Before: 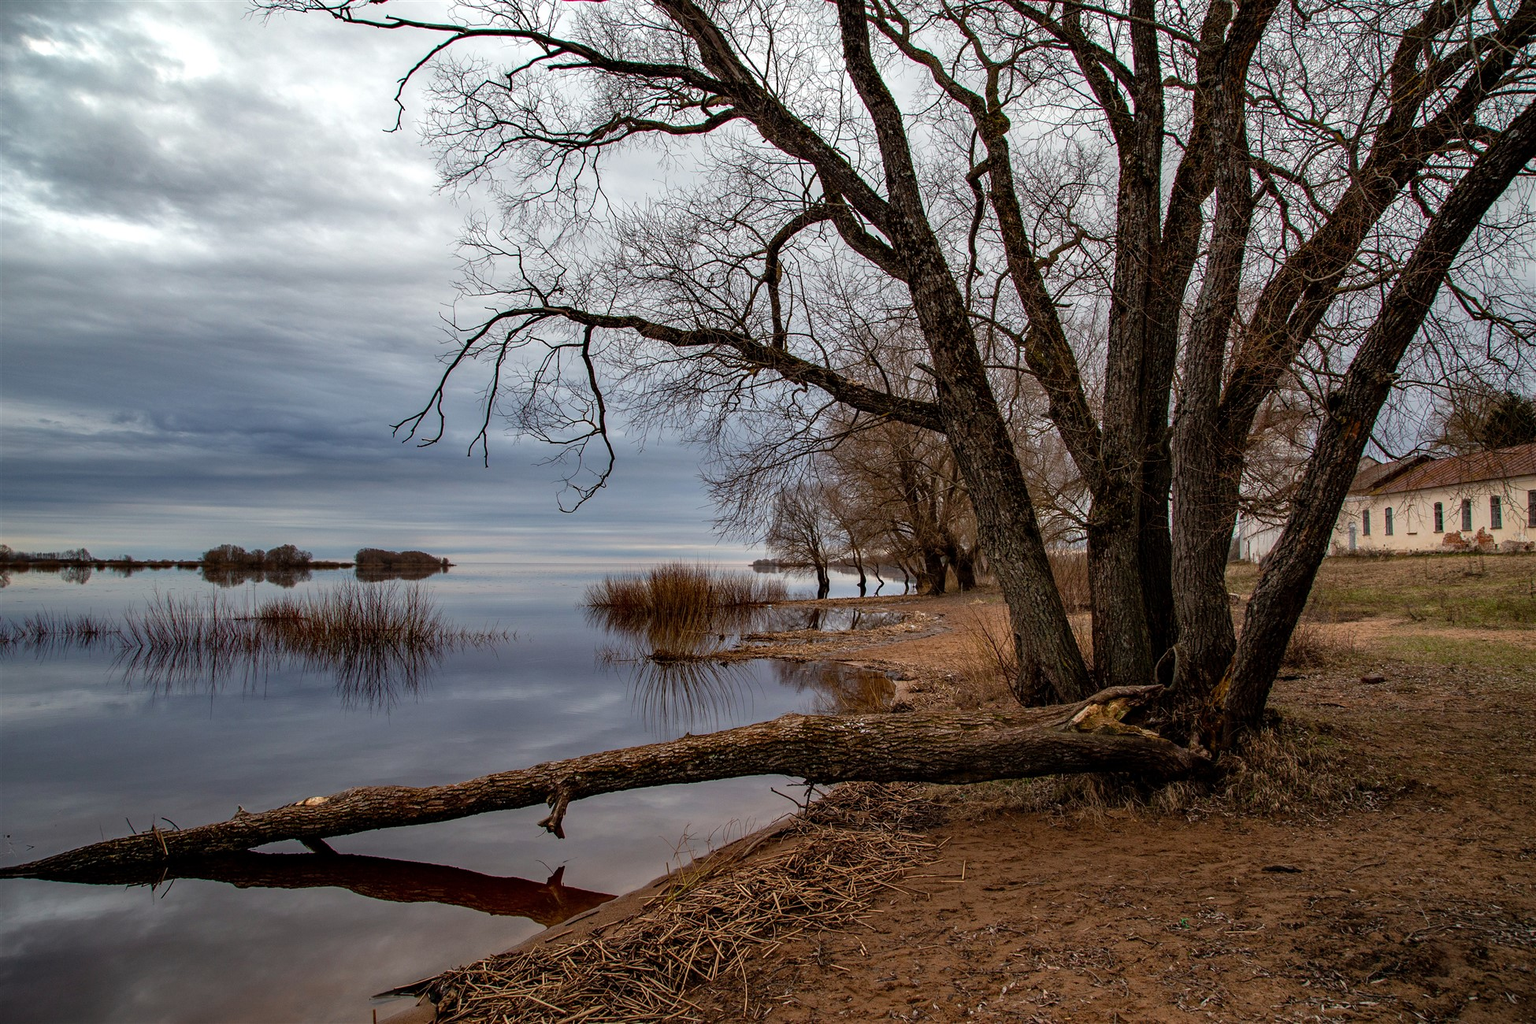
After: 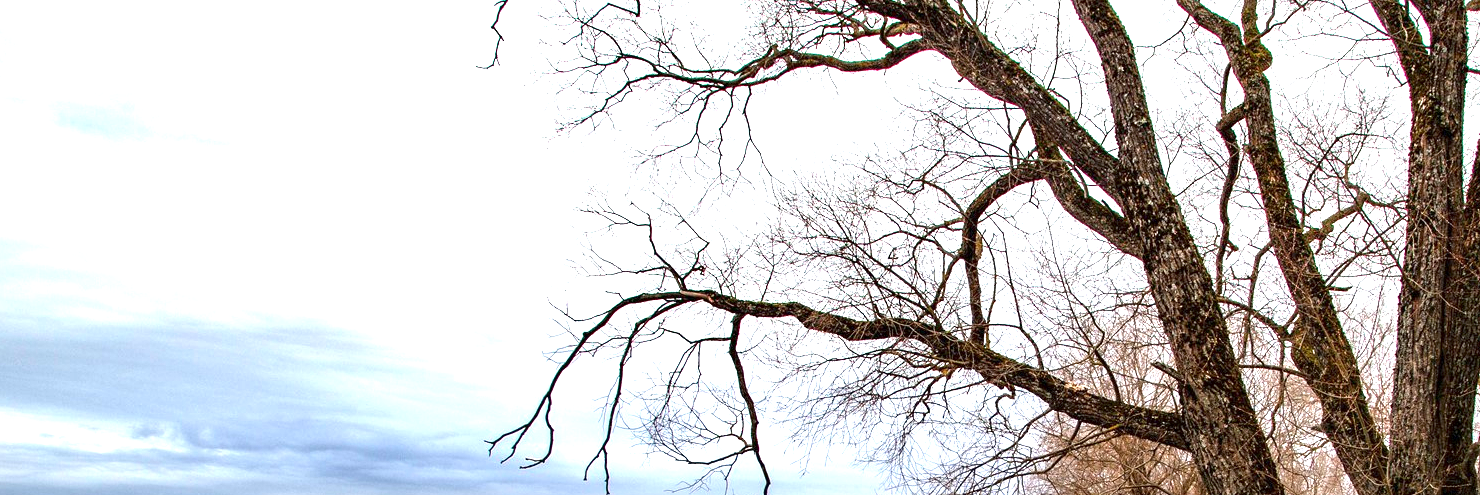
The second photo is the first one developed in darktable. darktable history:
exposure: exposure 1.99 EV, compensate highlight preservation false
crop: left 0.563%, top 7.634%, right 23.51%, bottom 54.247%
